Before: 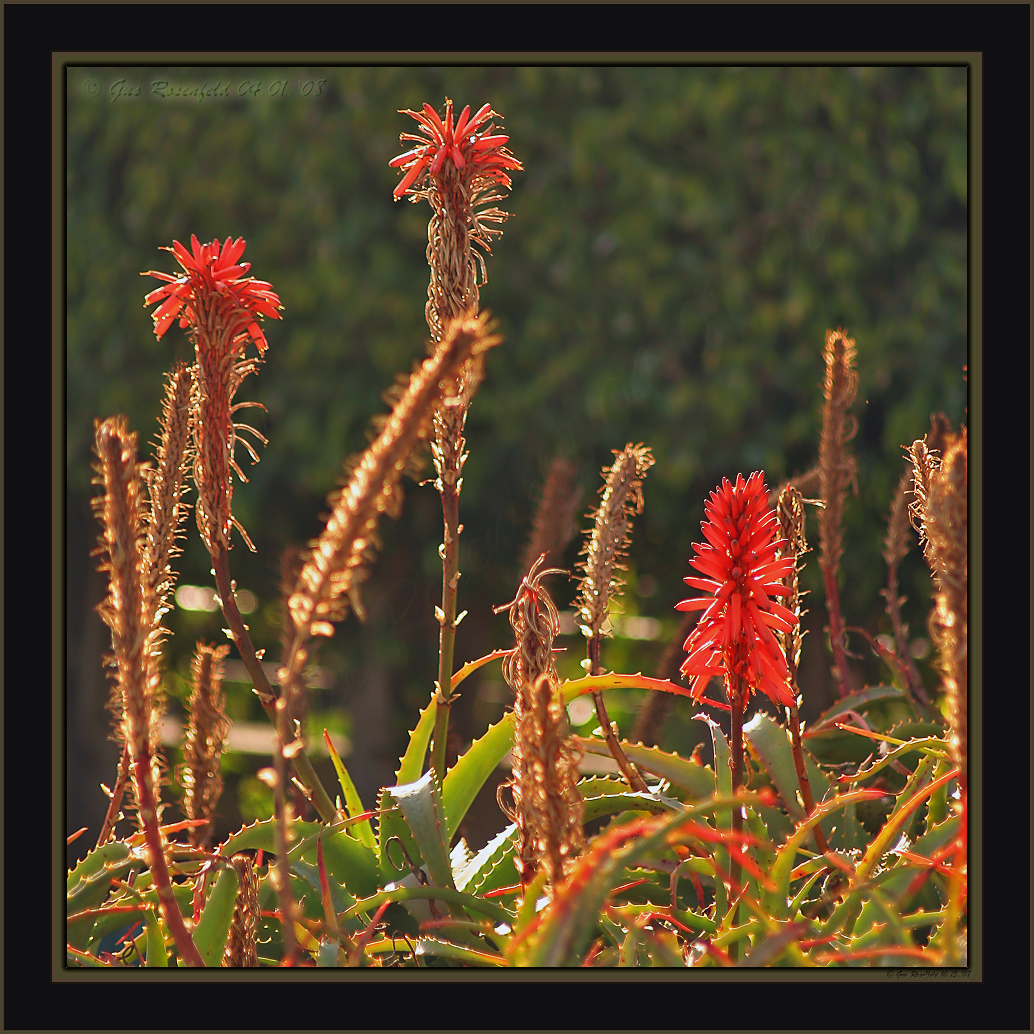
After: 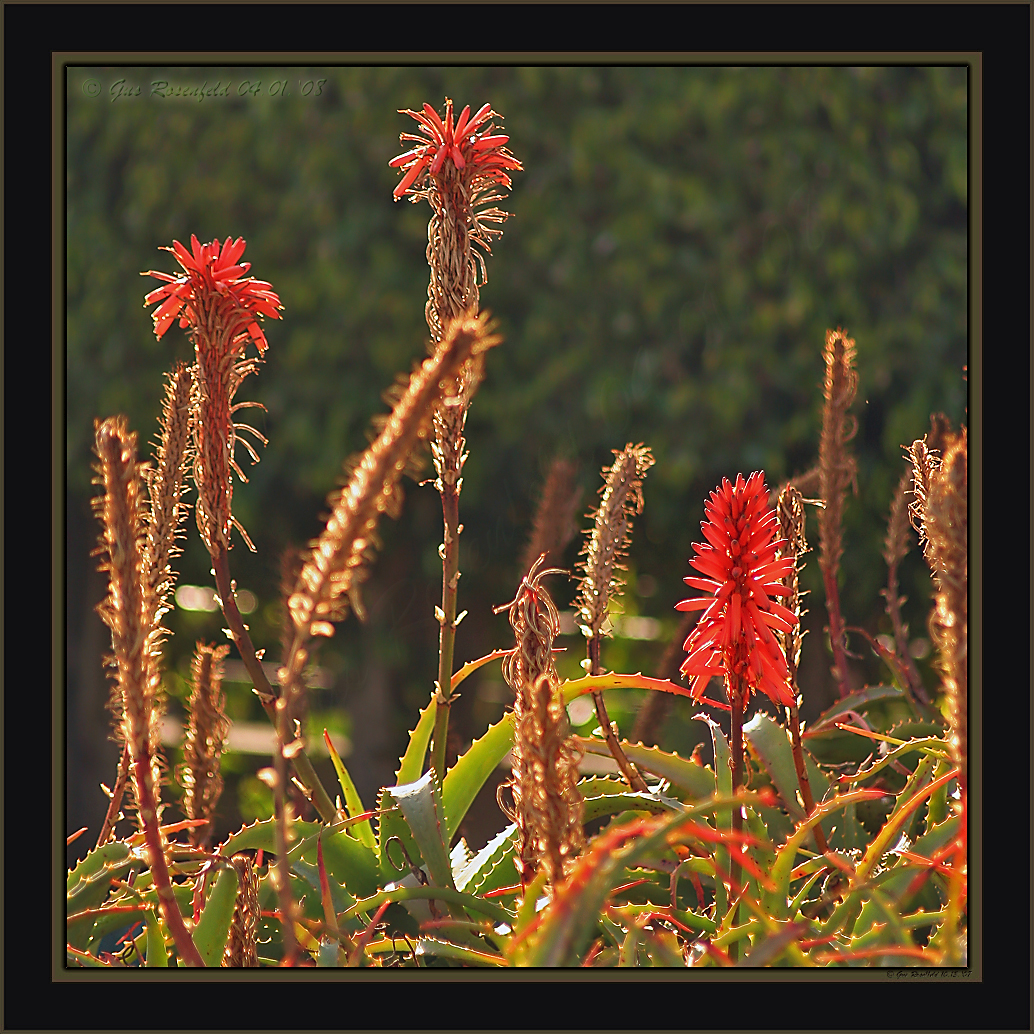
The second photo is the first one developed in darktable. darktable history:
sharpen: radius 1.883, amount 0.401, threshold 1.557
